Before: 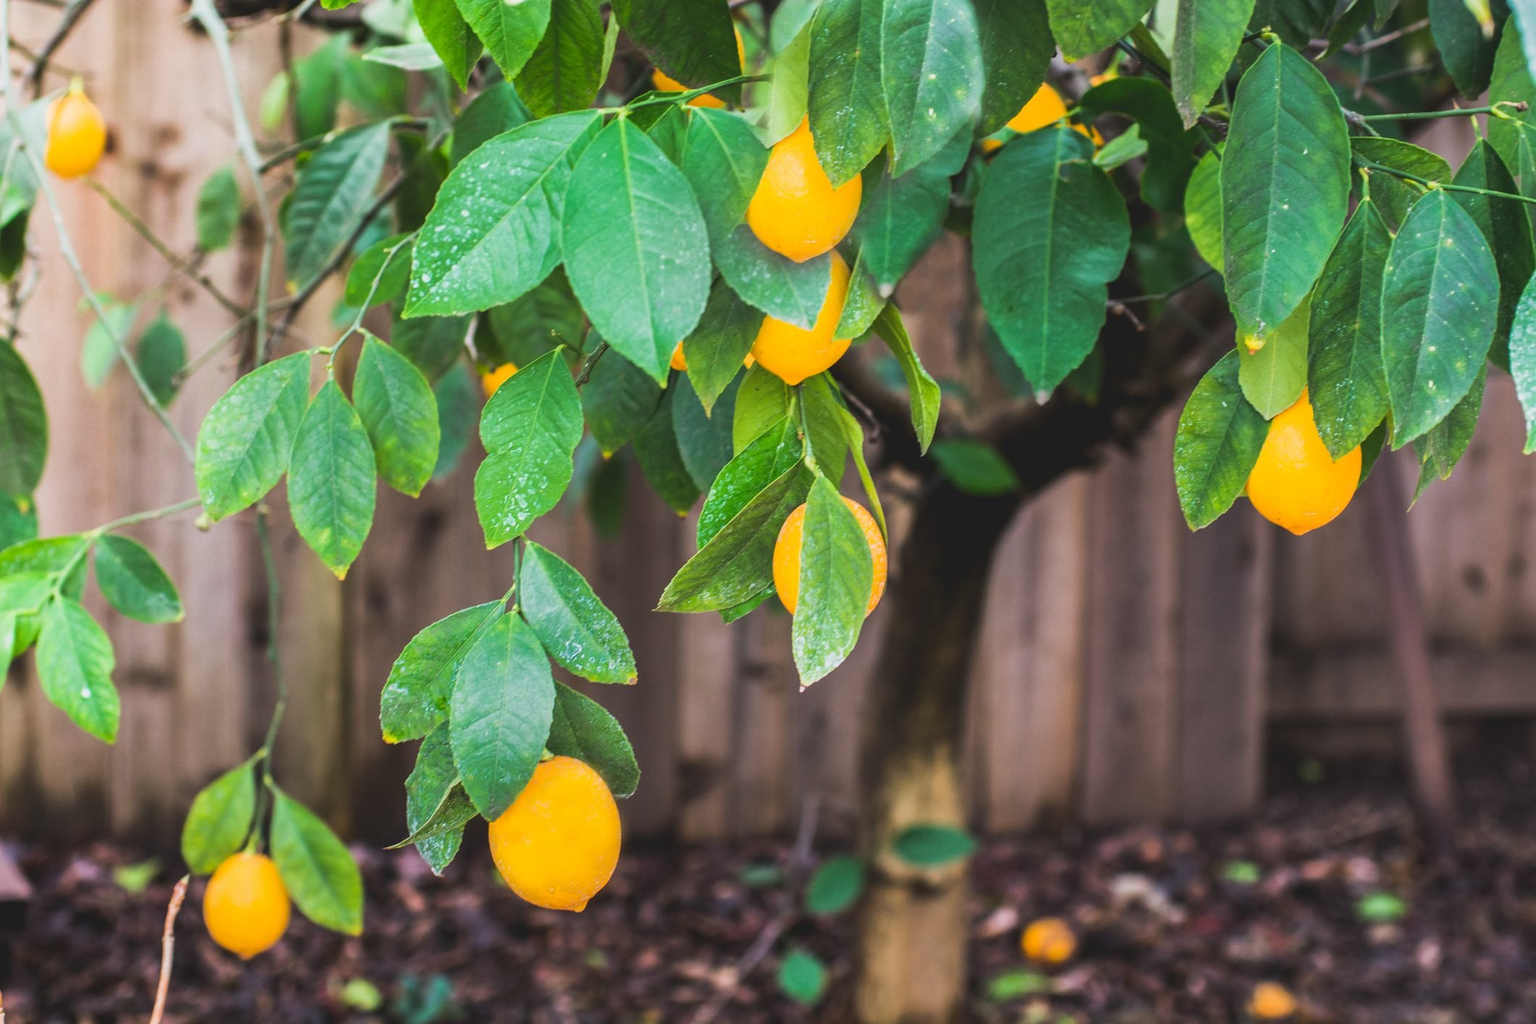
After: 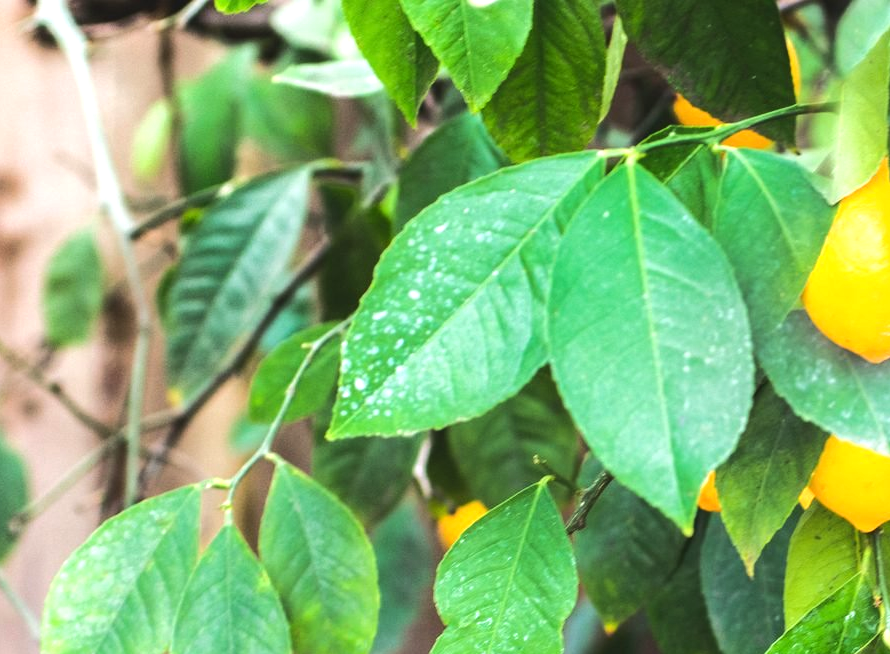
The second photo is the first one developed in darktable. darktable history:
crop and rotate: left 10.817%, top 0.062%, right 47.194%, bottom 53.626%
base curve: curves: ch0 [(0, 0) (0.262, 0.32) (0.722, 0.705) (1, 1)]
tone equalizer: -8 EV -0.75 EV, -7 EV -0.7 EV, -6 EV -0.6 EV, -5 EV -0.4 EV, -3 EV 0.4 EV, -2 EV 0.6 EV, -1 EV 0.7 EV, +0 EV 0.75 EV, edges refinement/feathering 500, mask exposure compensation -1.57 EV, preserve details no
